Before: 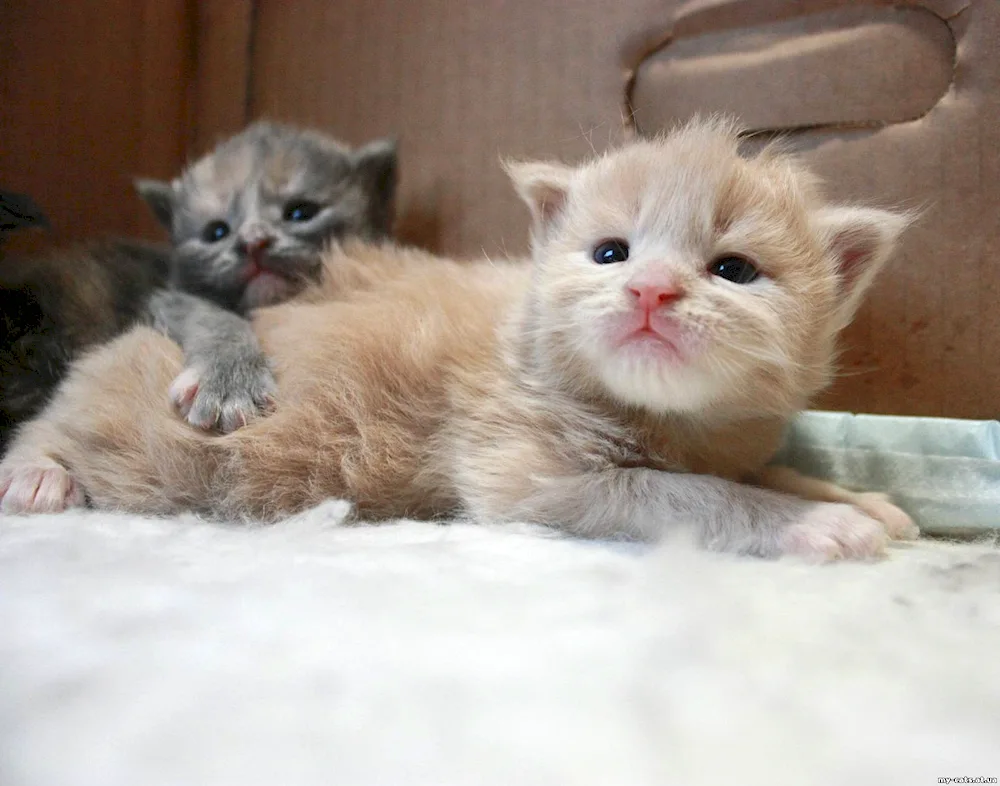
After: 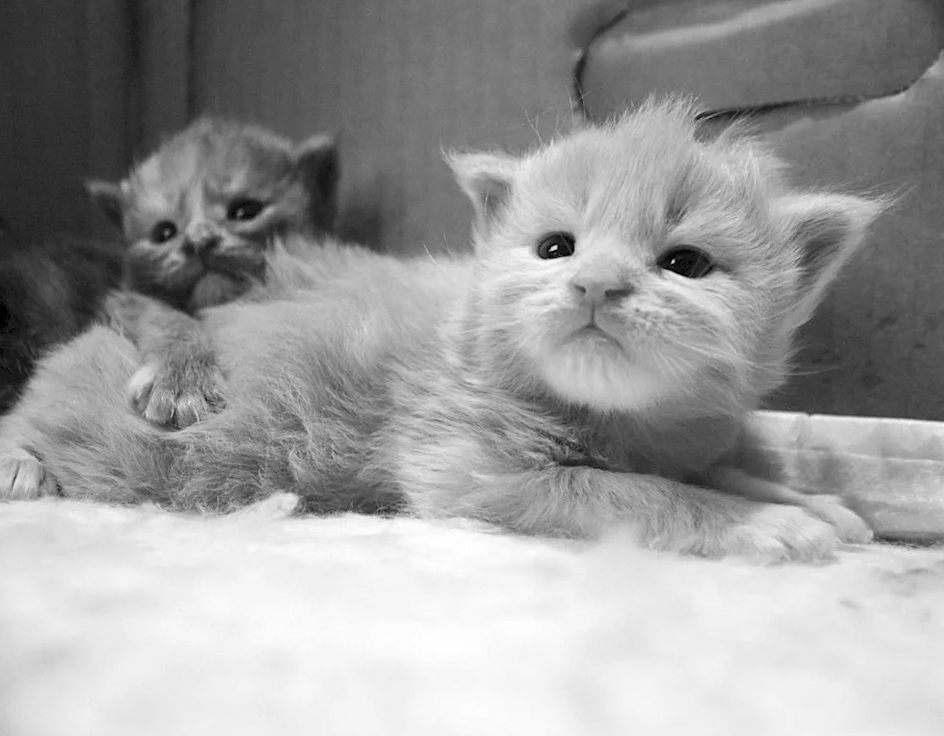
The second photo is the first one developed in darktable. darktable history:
rotate and perspective: rotation 0.062°, lens shift (vertical) 0.115, lens shift (horizontal) -0.133, crop left 0.047, crop right 0.94, crop top 0.061, crop bottom 0.94
sharpen: amount 0.2
monochrome: on, module defaults
